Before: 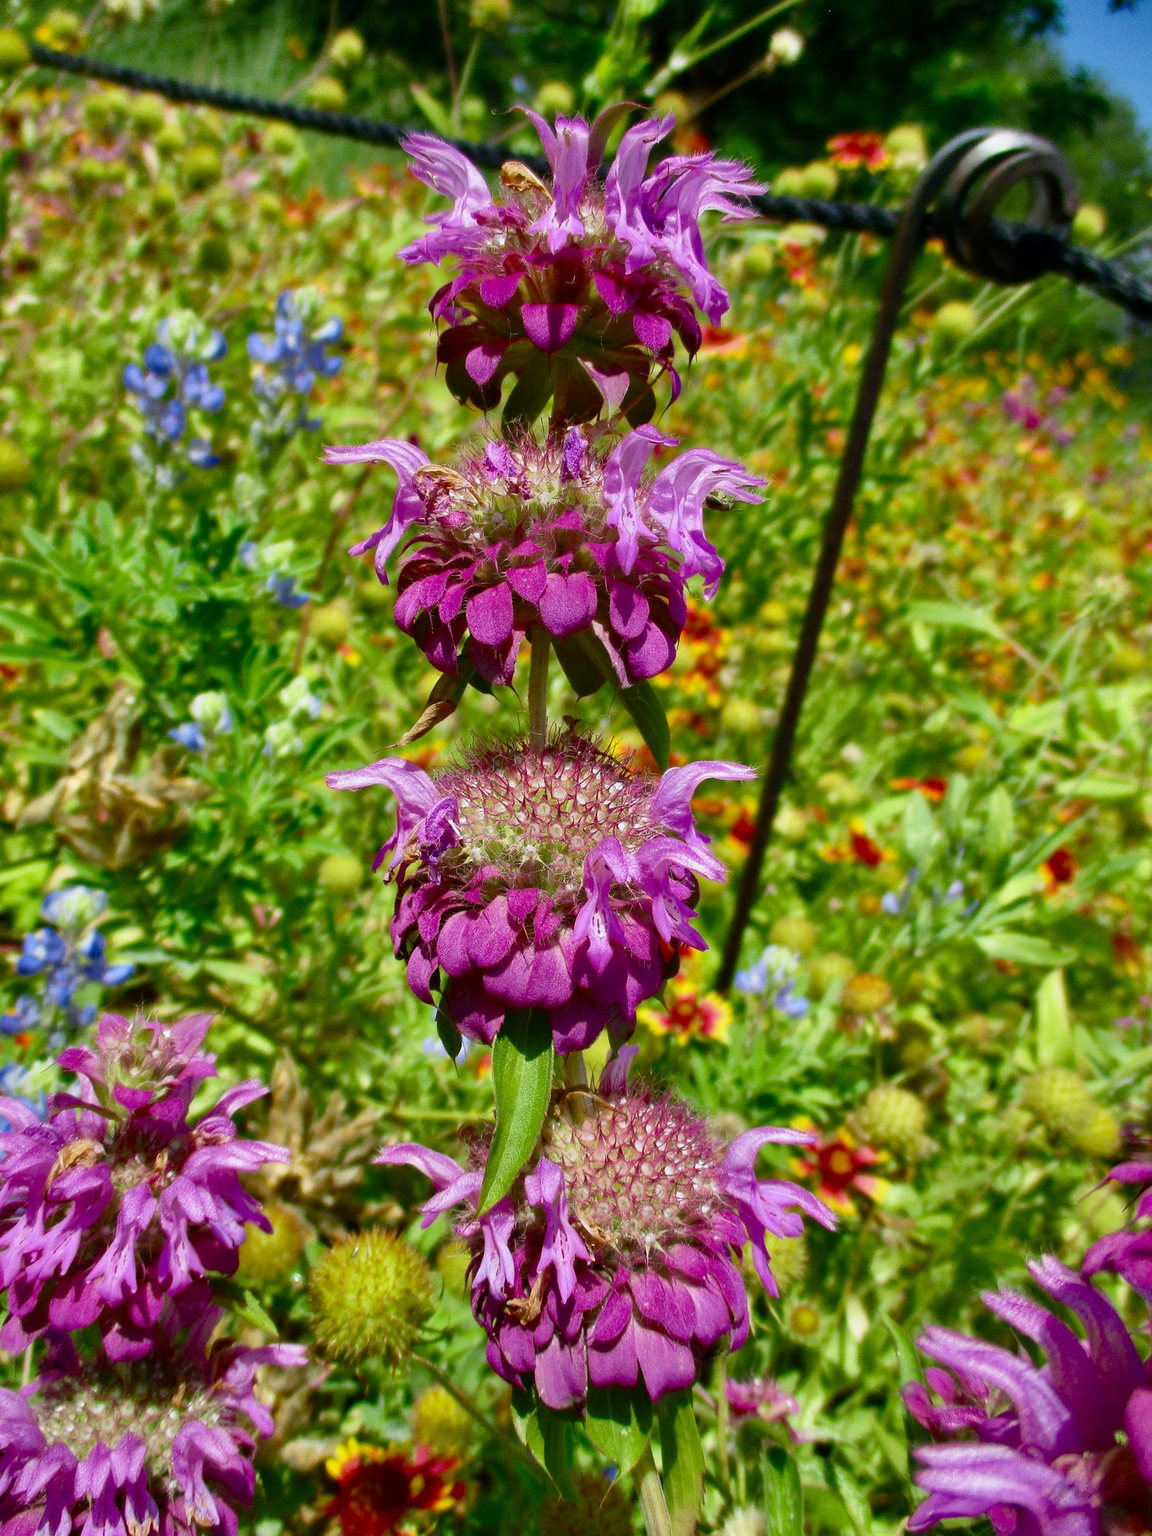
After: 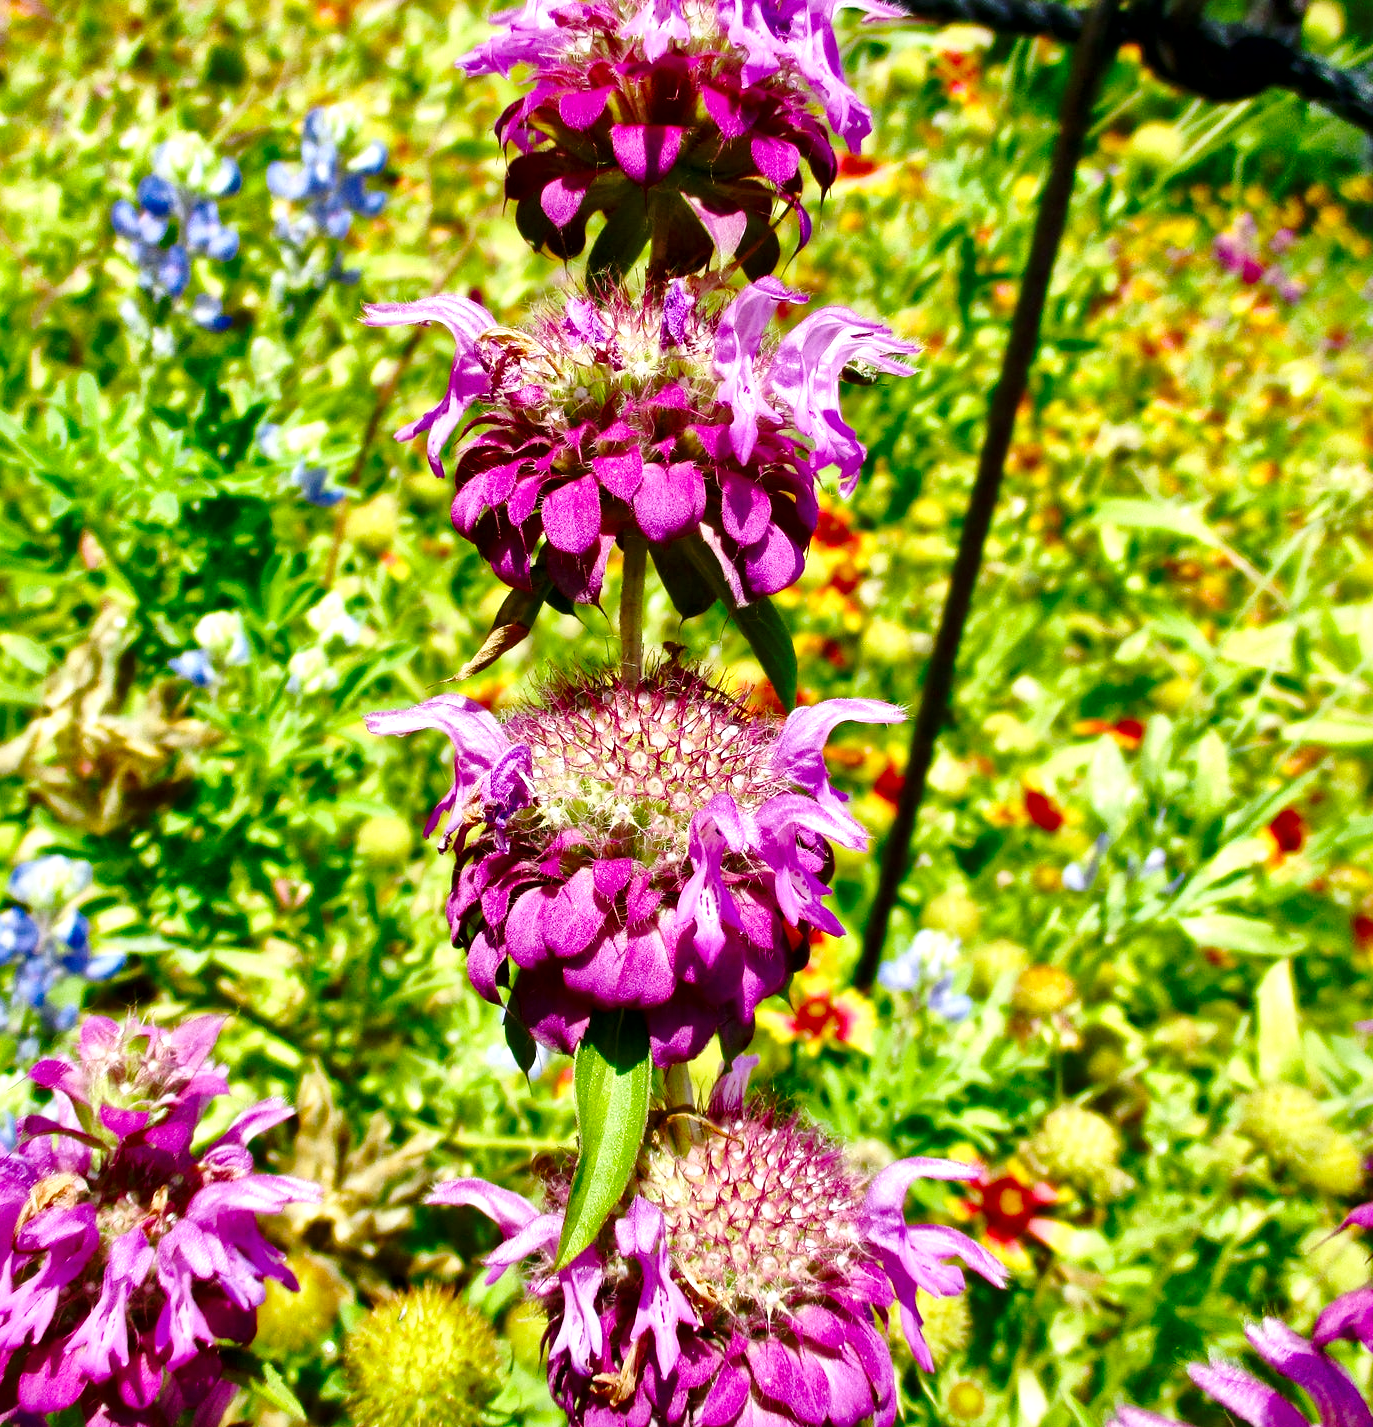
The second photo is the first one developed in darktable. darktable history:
local contrast: mode bilateral grid, contrast 20, coarseness 50, detail 179%, midtone range 0.2
base curve: curves: ch0 [(0, 0) (0.036, 0.037) (0.121, 0.228) (0.46, 0.76) (0.859, 0.983) (1, 1)], preserve colors none
crop and rotate: left 2.991%, top 13.302%, right 1.981%, bottom 12.636%
